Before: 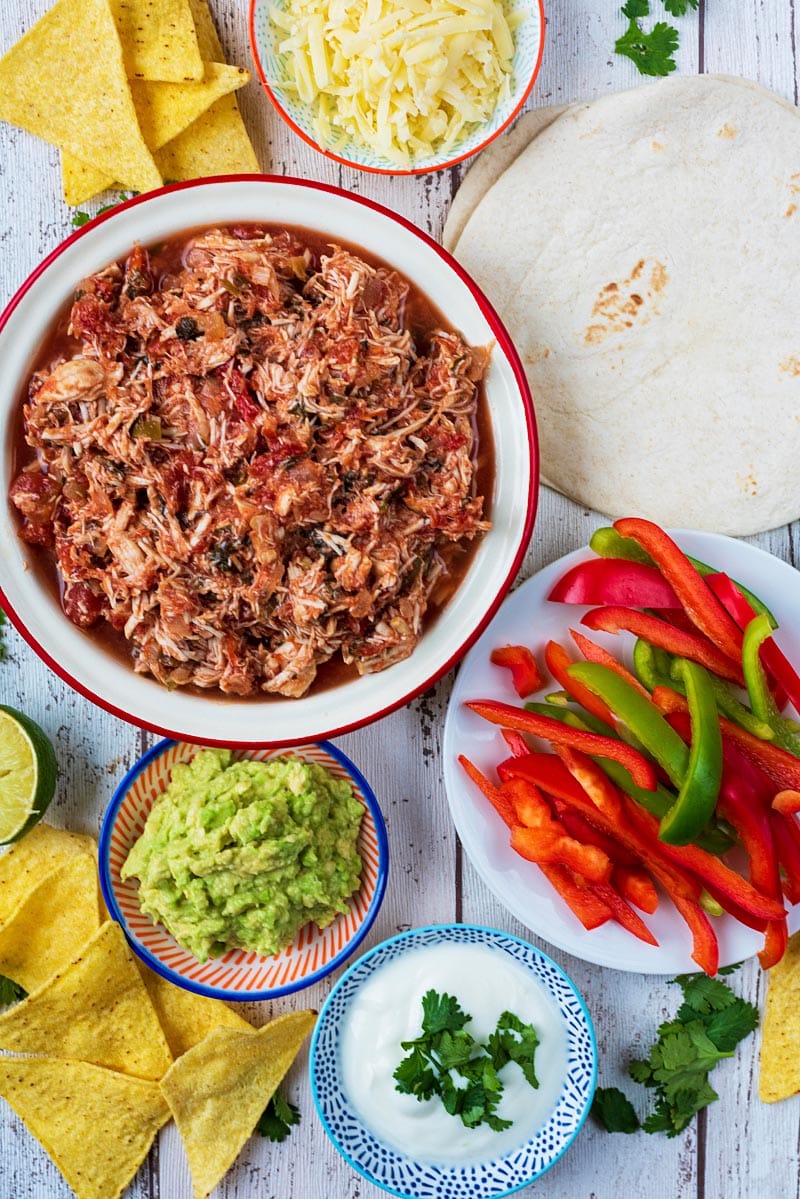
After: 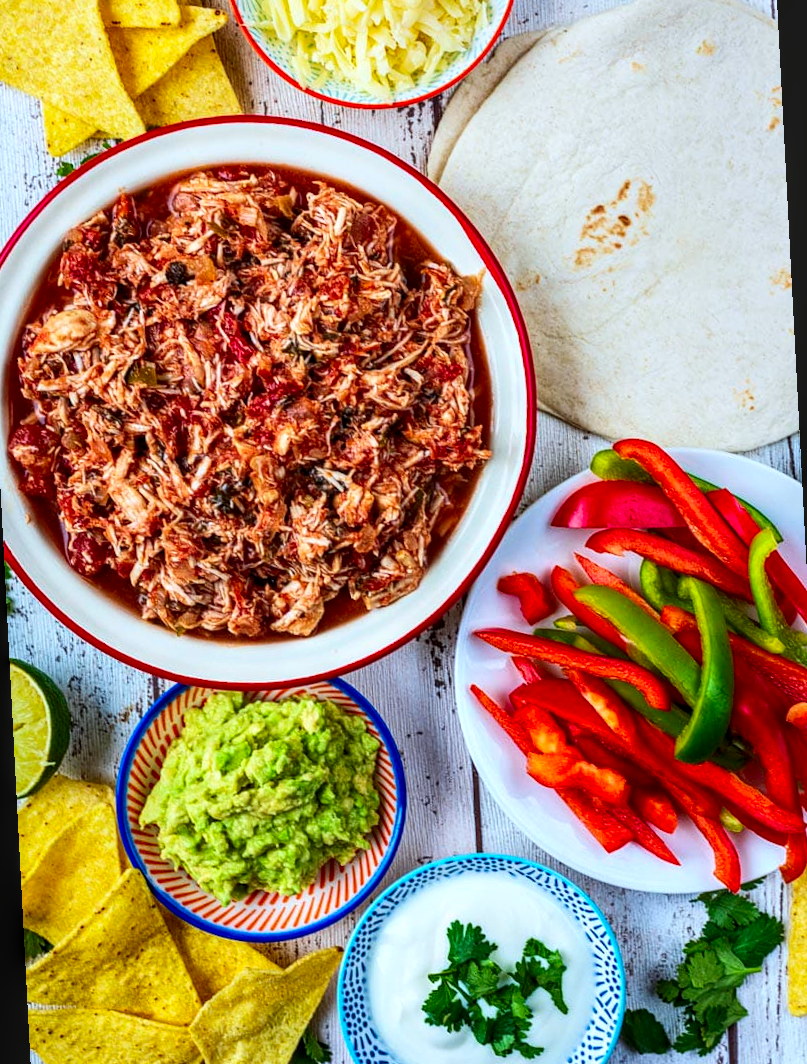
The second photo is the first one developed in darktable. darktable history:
contrast brightness saturation: contrast 0.18, saturation 0.3
color correction: highlights a* -4.28, highlights b* 6.53
rotate and perspective: rotation -3°, crop left 0.031, crop right 0.968, crop top 0.07, crop bottom 0.93
tone equalizer: on, module defaults
local contrast: highlights 61%, detail 143%, midtone range 0.428
color calibration: illuminant as shot in camera, x 0.358, y 0.373, temperature 4628.91 K
